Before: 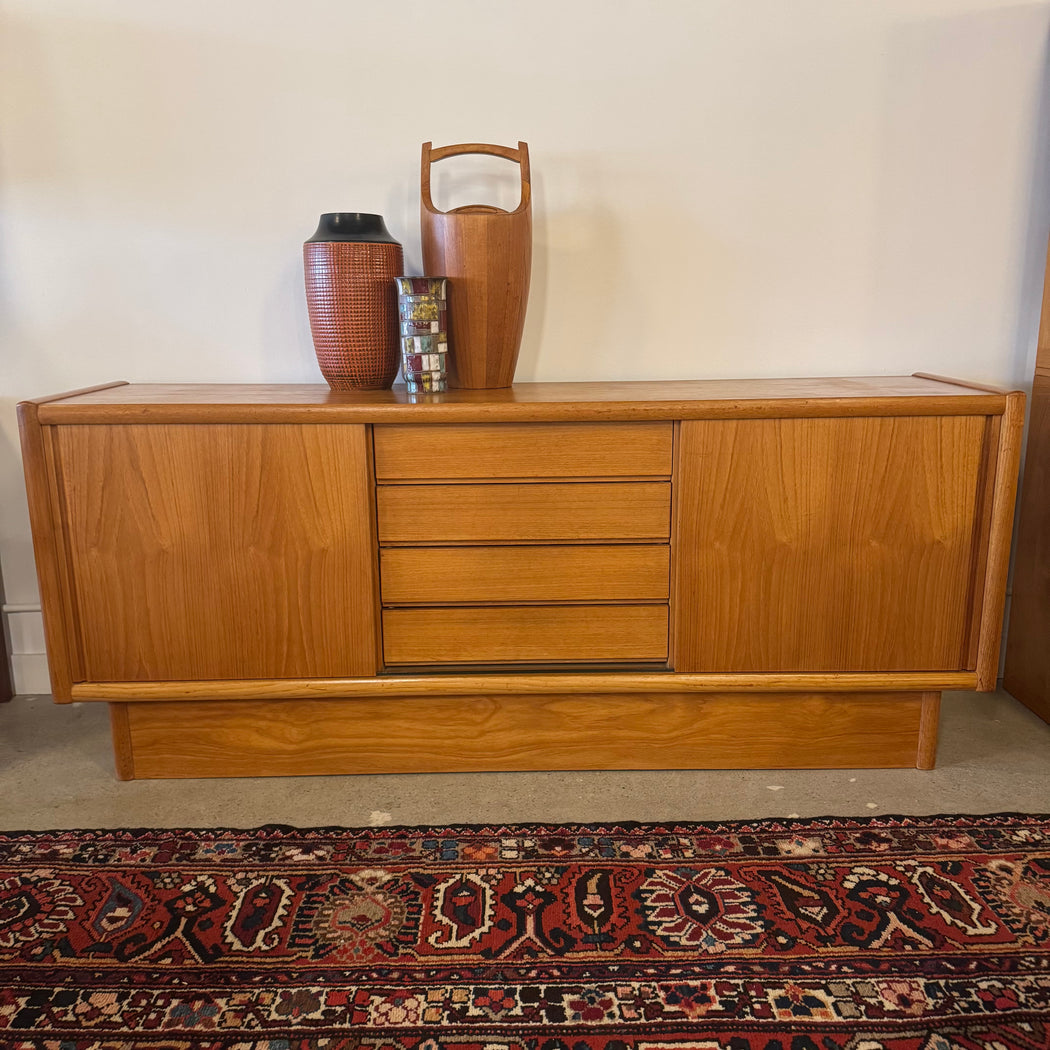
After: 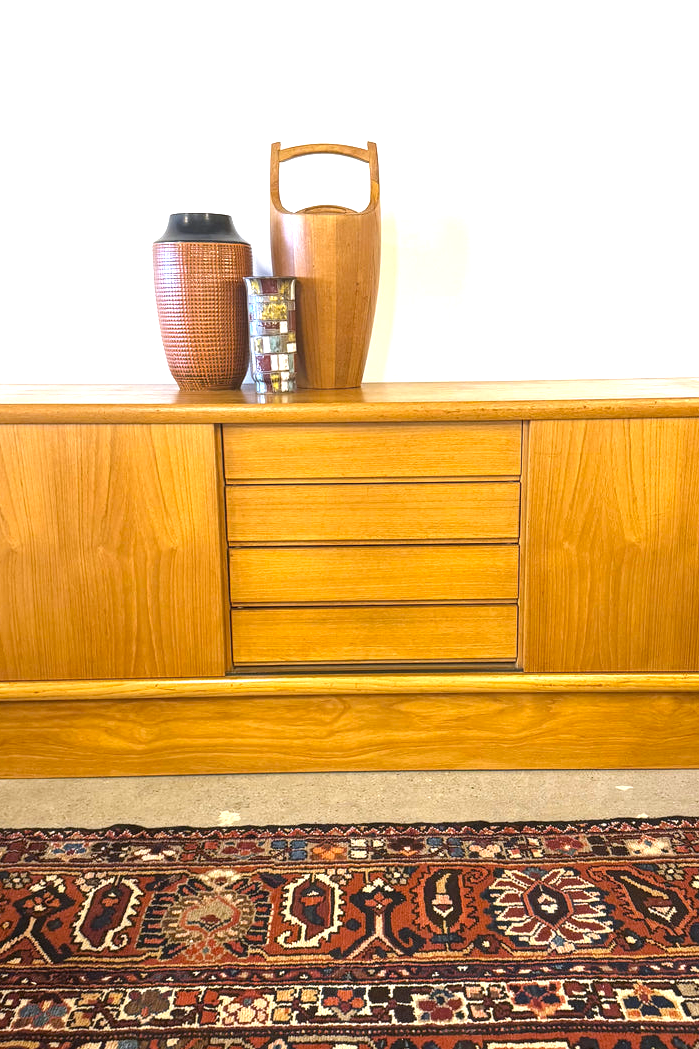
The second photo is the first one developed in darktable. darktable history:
color contrast: green-magenta contrast 0.8, blue-yellow contrast 1.1, unbound 0
crop and rotate: left 14.385%, right 18.948%
exposure: black level correction 0, exposure 1.379 EV, compensate exposure bias true, compensate highlight preservation false
white balance: red 0.967, blue 1.049
